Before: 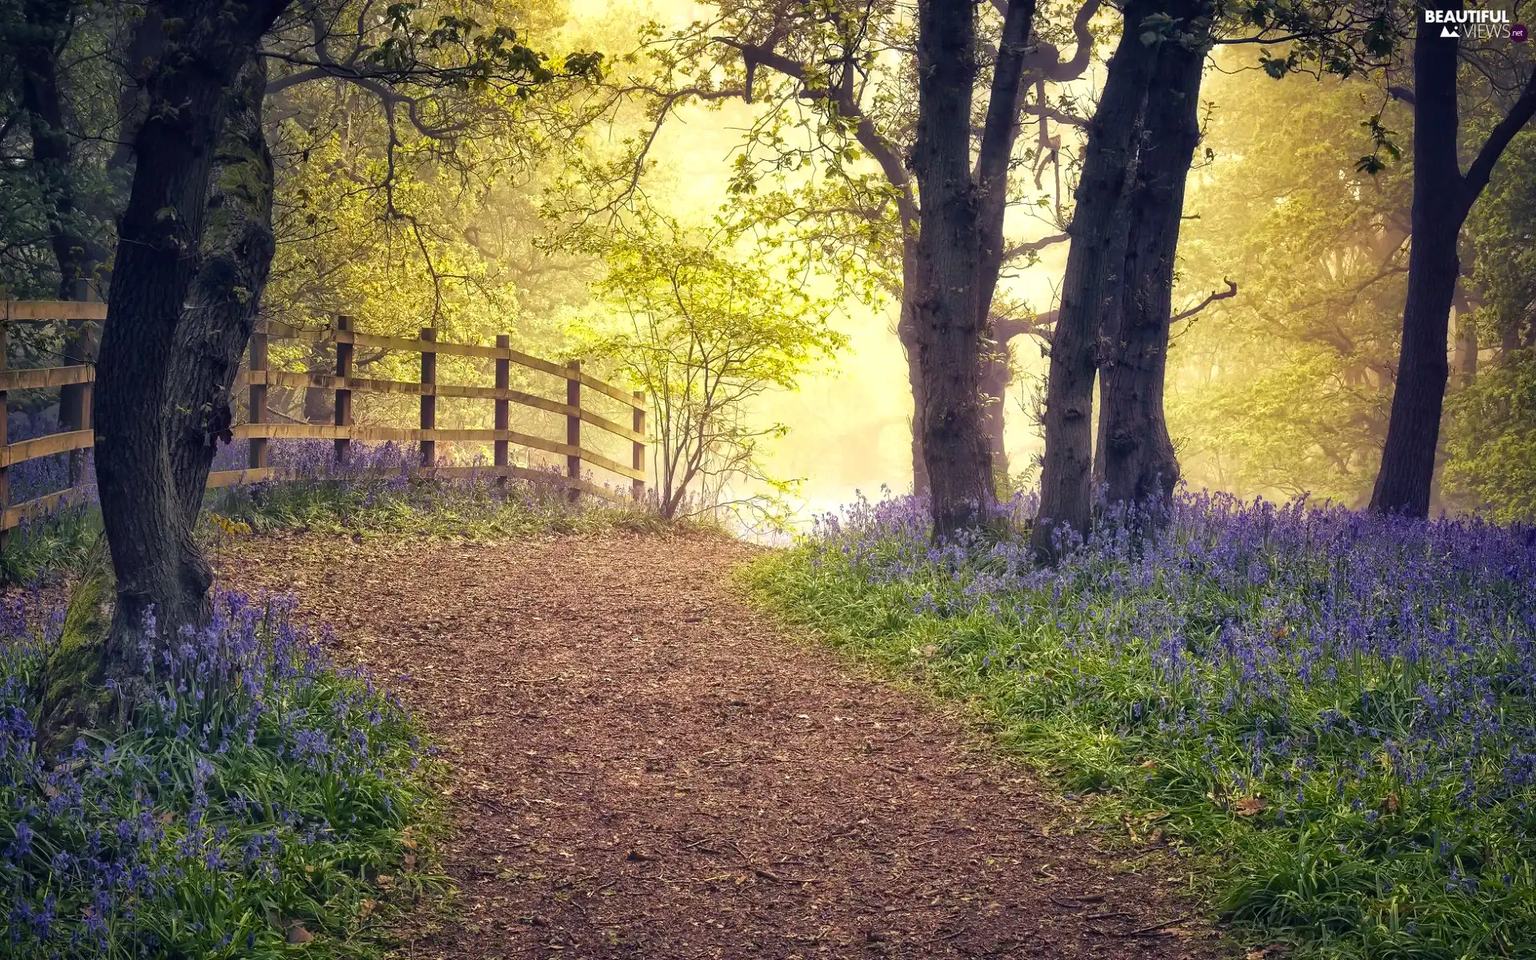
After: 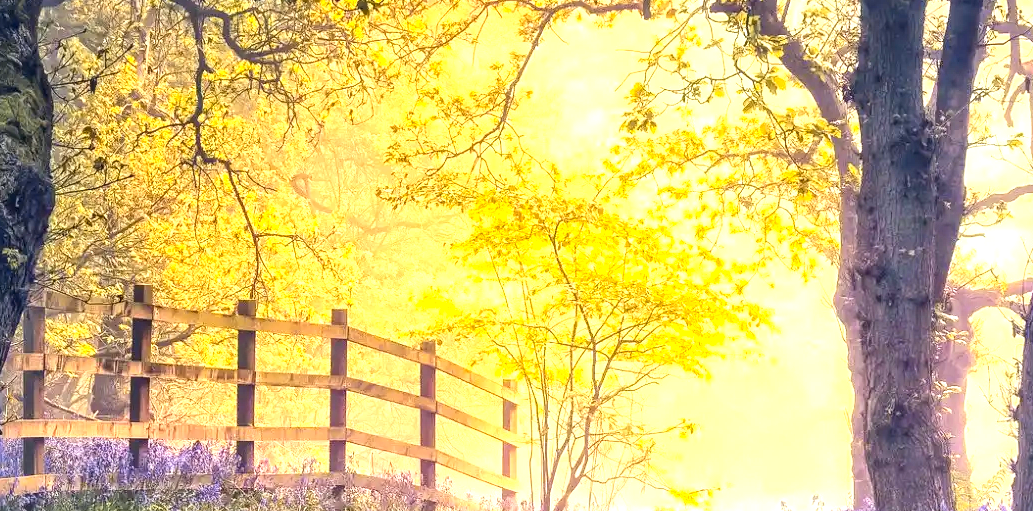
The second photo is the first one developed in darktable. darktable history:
local contrast: on, module defaults
crop: left 15.077%, top 9.209%, right 31.1%, bottom 48.17%
contrast brightness saturation: contrast 0.197, brightness 0.156, saturation 0.216
exposure: black level correction 0, exposure 1 EV, compensate highlight preservation false
color zones: curves: ch1 [(0.29, 0.492) (0.373, 0.185) (0.509, 0.481)]; ch2 [(0.25, 0.462) (0.749, 0.457)]
